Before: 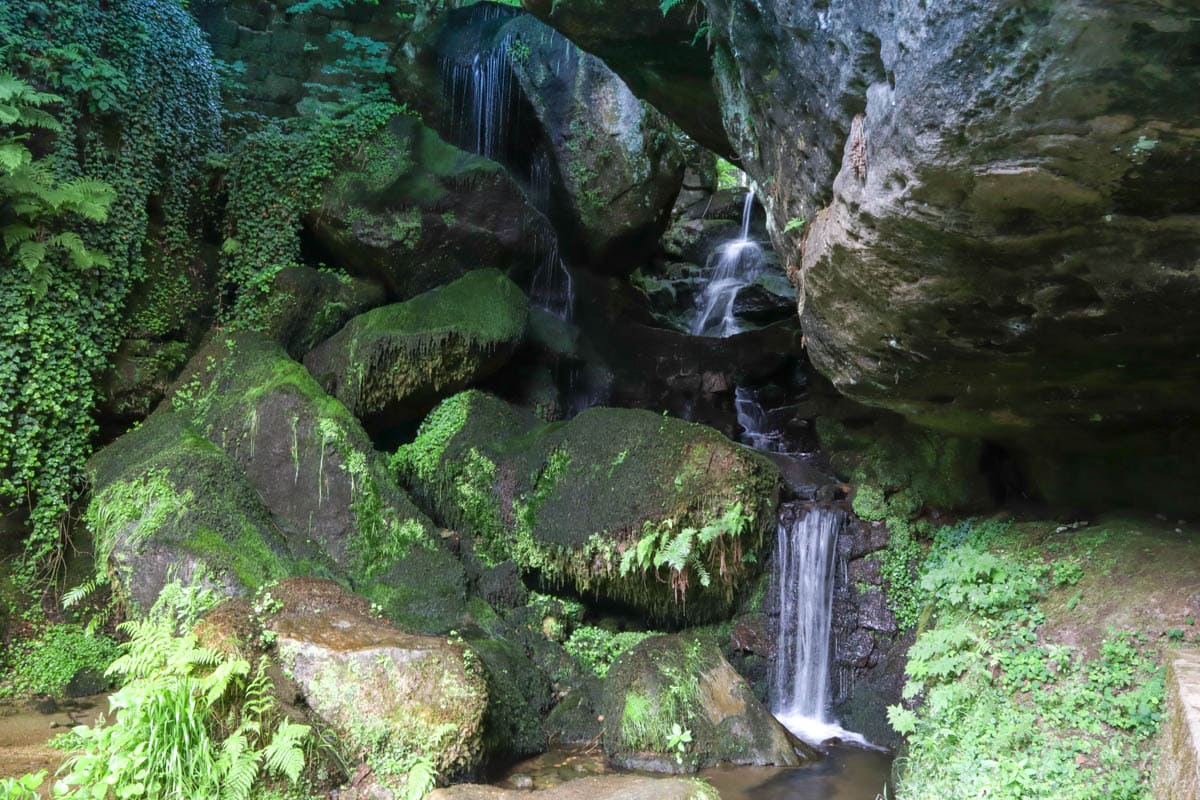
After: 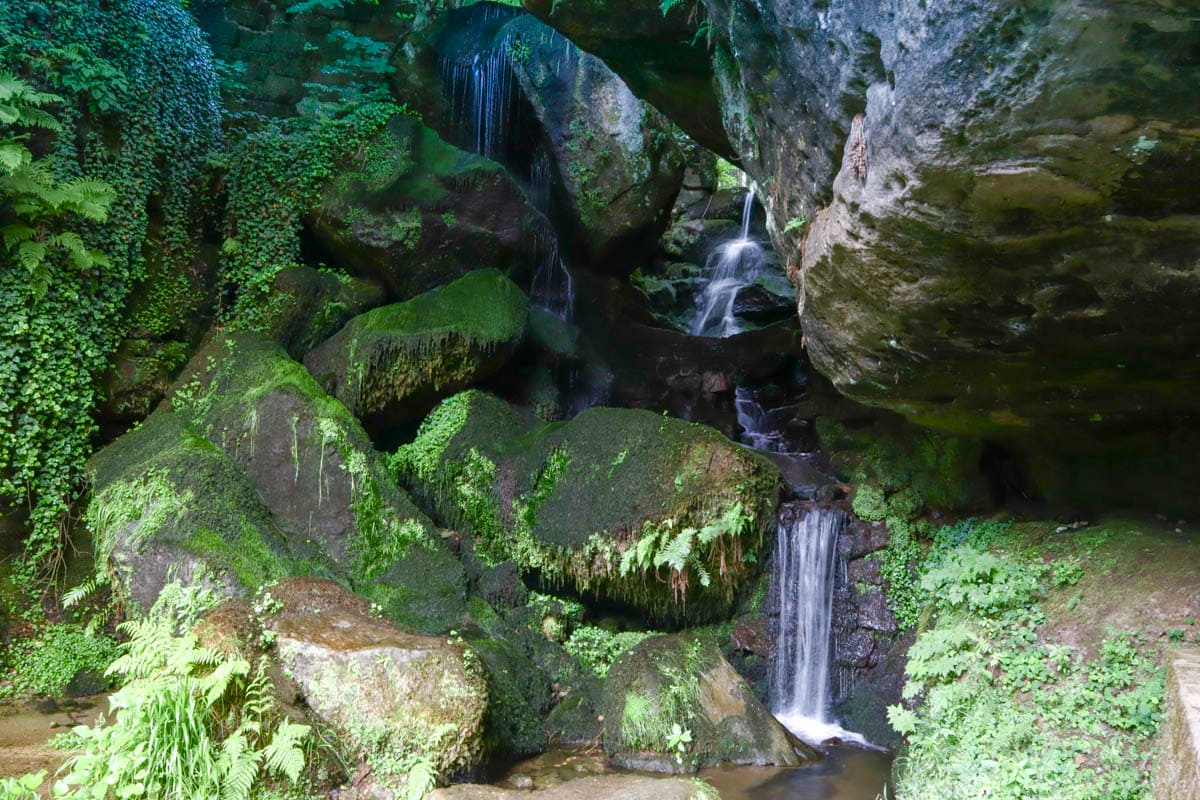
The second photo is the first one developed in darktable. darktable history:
color balance rgb: perceptual saturation grading › global saturation 20%, perceptual saturation grading › highlights -50.417%, perceptual saturation grading › shadows 31.193%, global vibrance 20%
